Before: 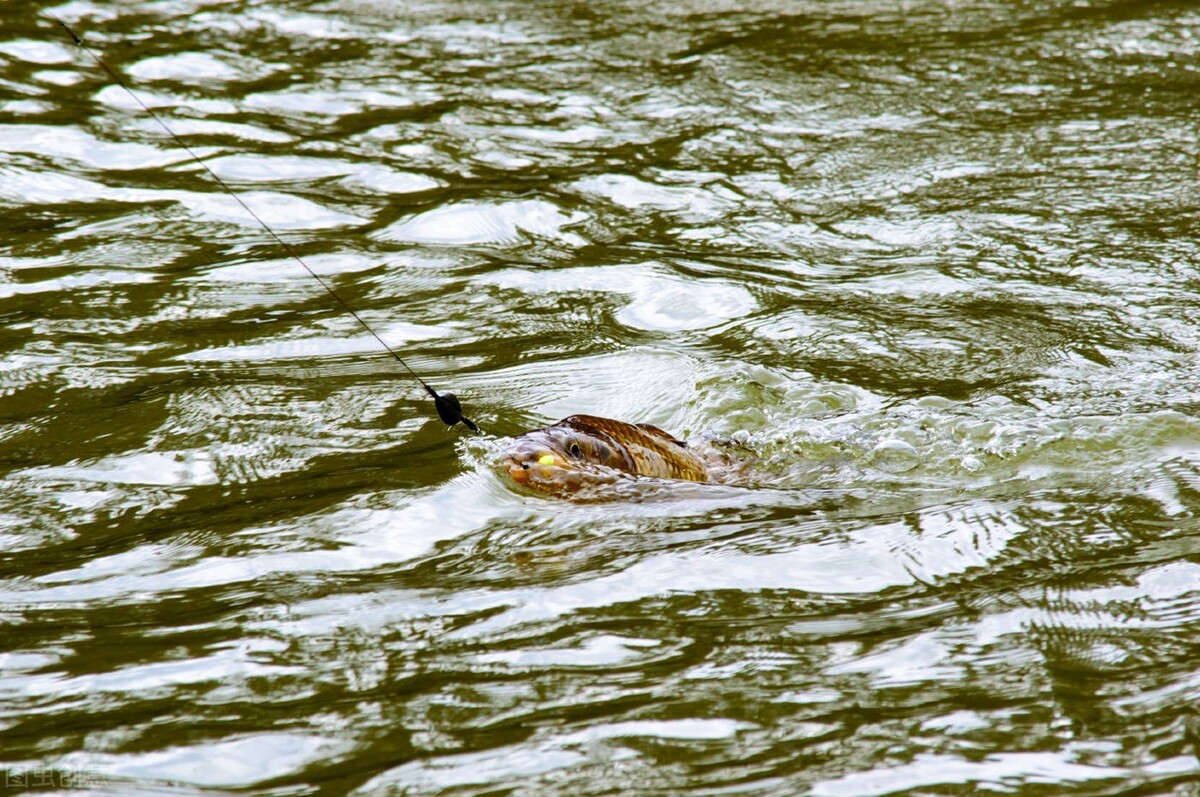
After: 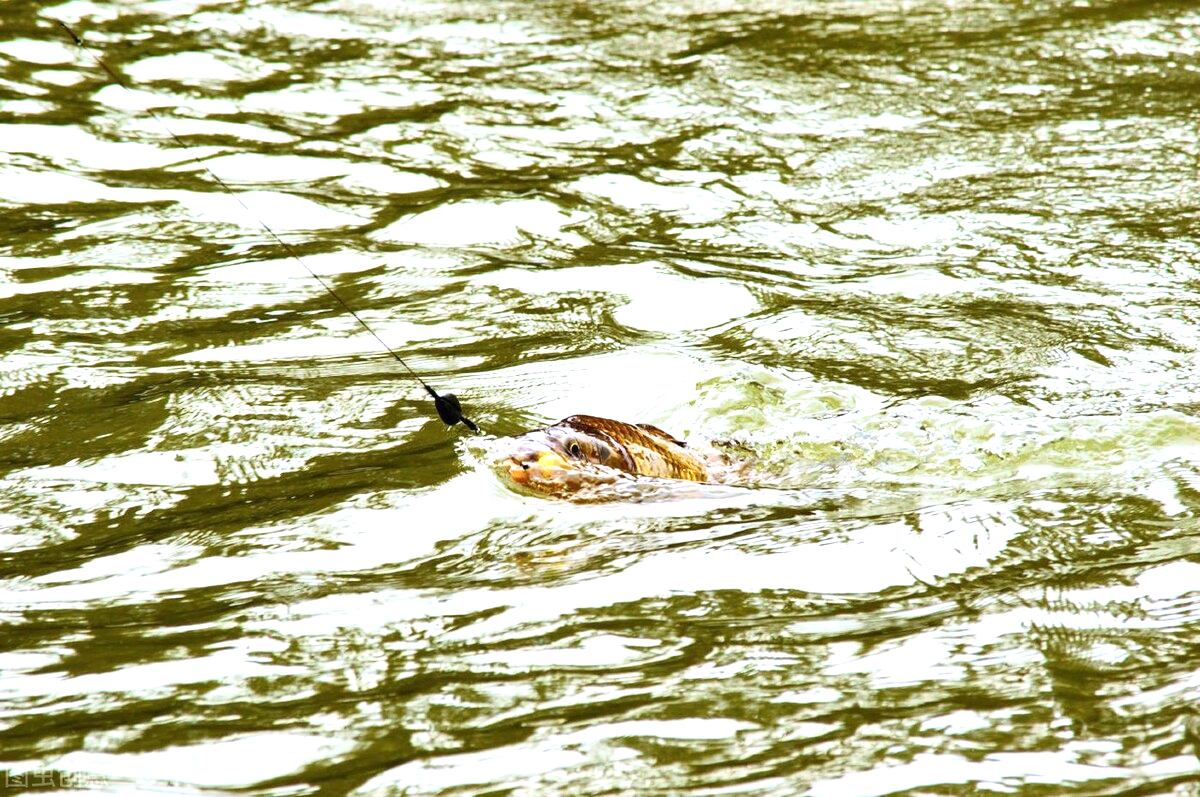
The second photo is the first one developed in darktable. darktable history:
contrast brightness saturation: contrast 0.15, brightness 0.05
exposure: black level correction 0, exposure 0.95 EV, compensate exposure bias true, compensate highlight preservation false
